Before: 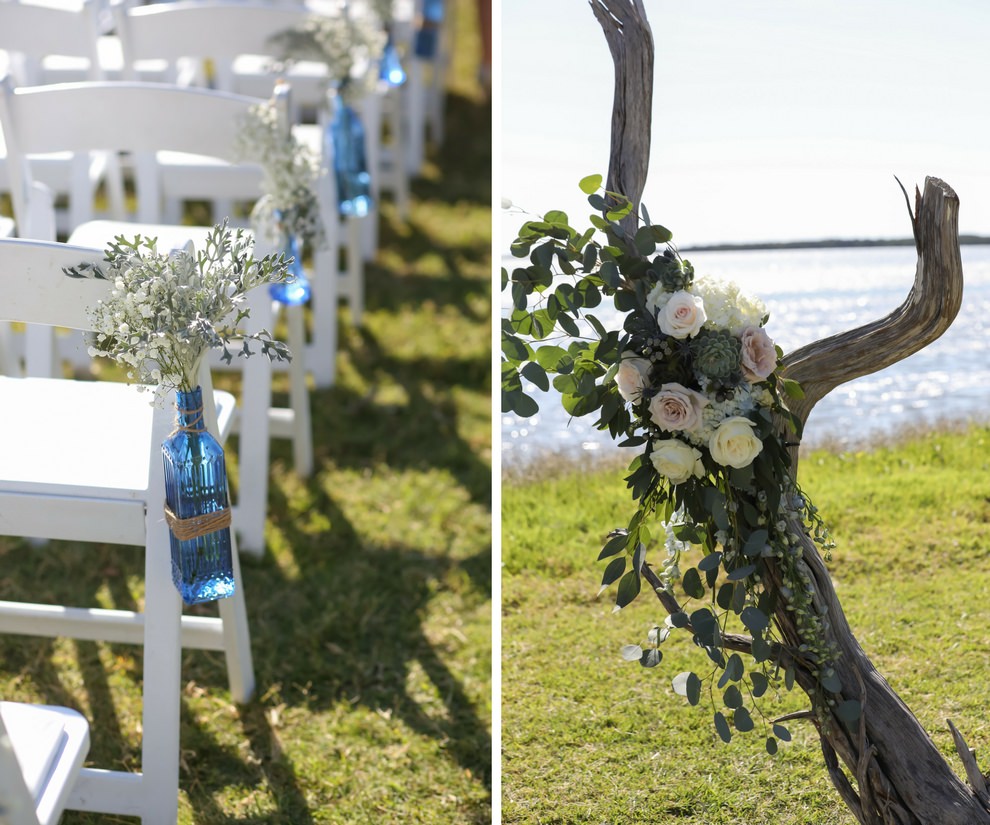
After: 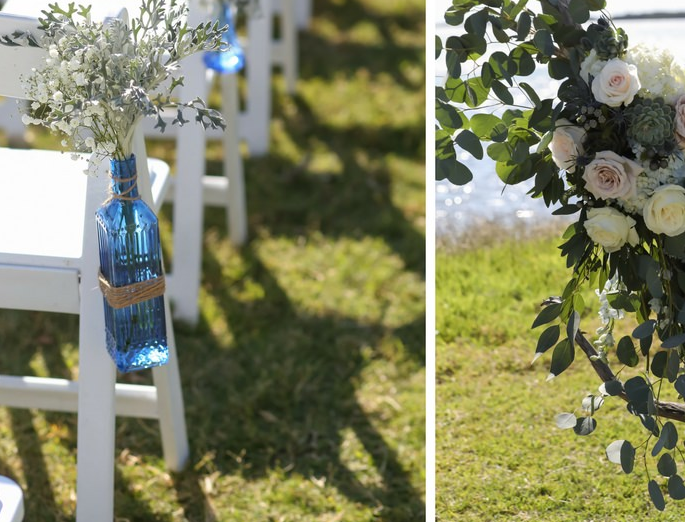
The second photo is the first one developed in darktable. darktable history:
crop: left 6.721%, top 28.163%, right 24.075%, bottom 8.48%
